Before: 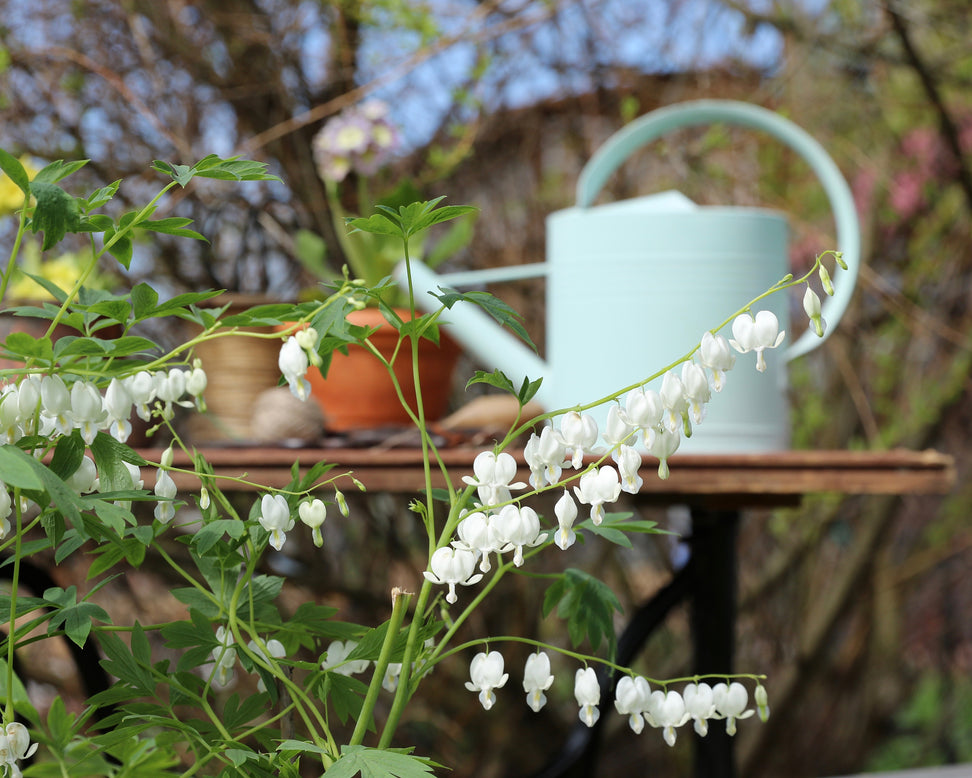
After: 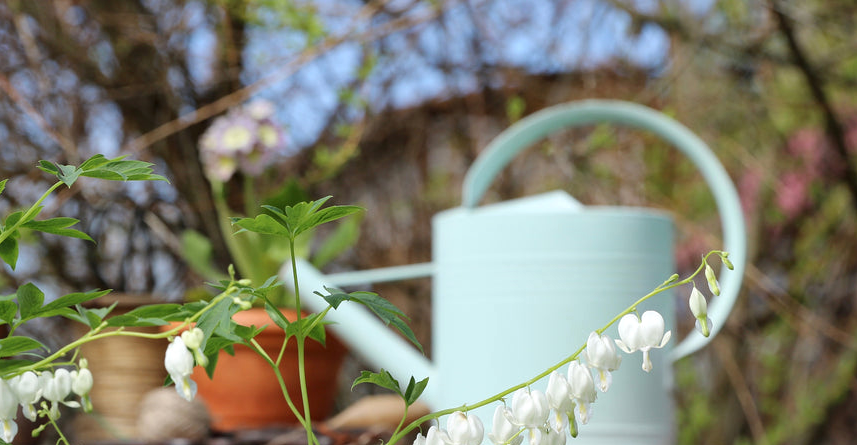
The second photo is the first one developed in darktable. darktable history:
local contrast: mode bilateral grid, contrast 20, coarseness 50, detail 120%, midtone range 0.2
crop and rotate: left 11.812%, bottom 42.776%
